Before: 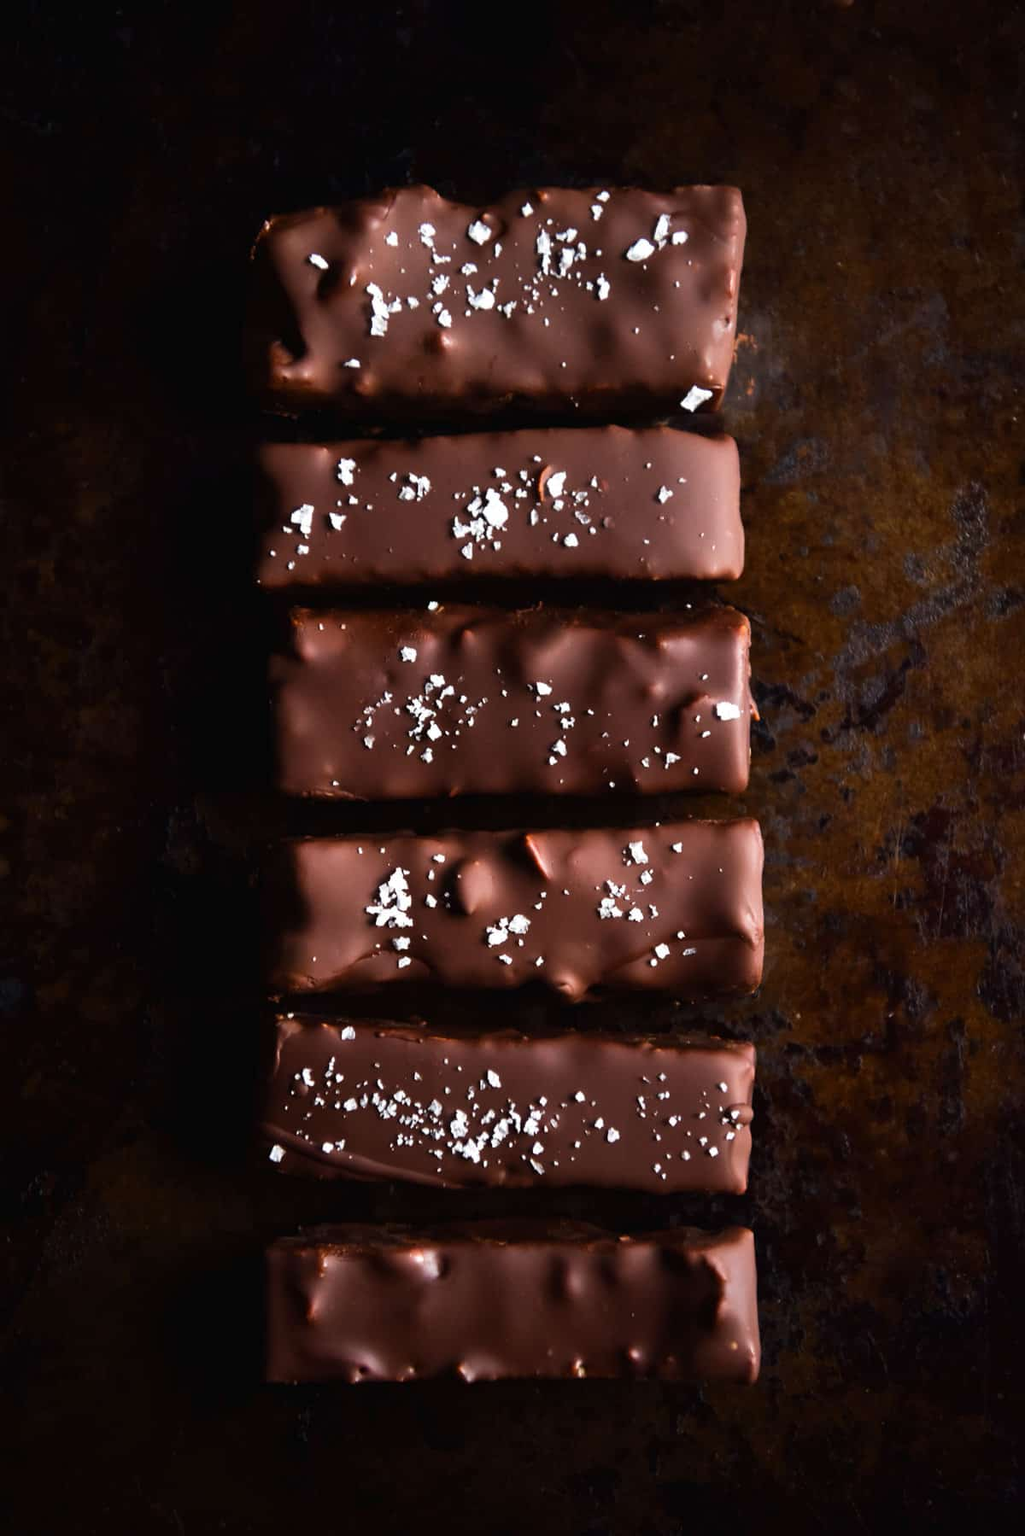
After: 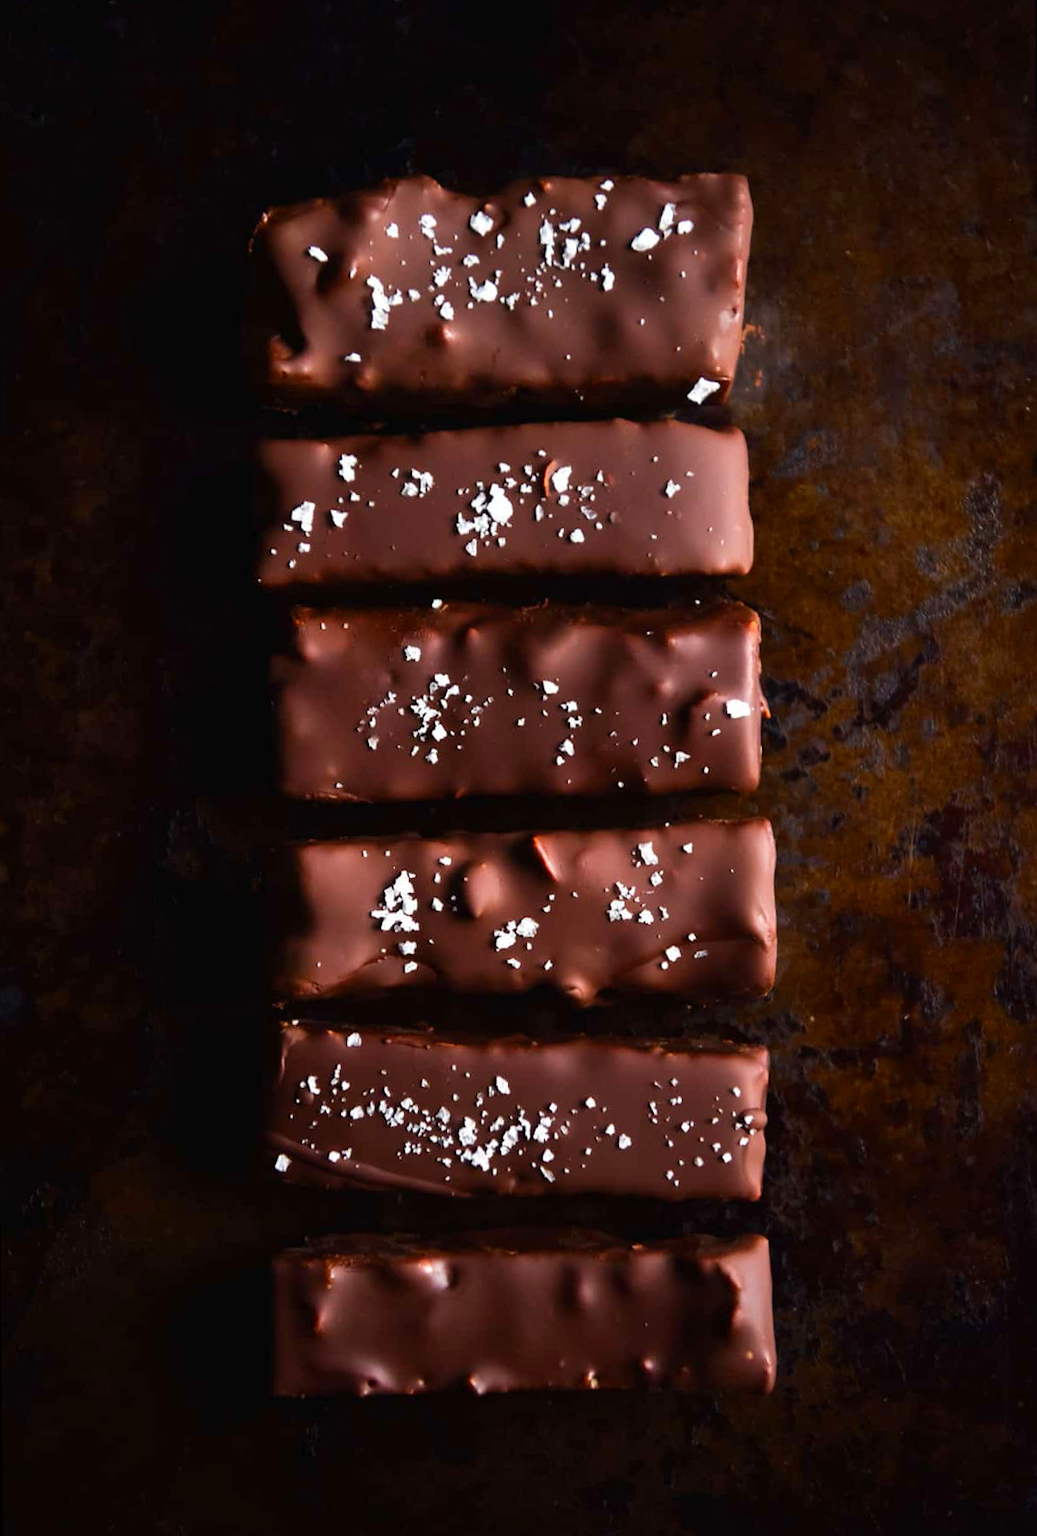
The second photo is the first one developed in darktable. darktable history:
contrast brightness saturation: saturation 0.18
rotate and perspective: rotation -0.45°, automatic cropping original format, crop left 0.008, crop right 0.992, crop top 0.012, crop bottom 0.988
